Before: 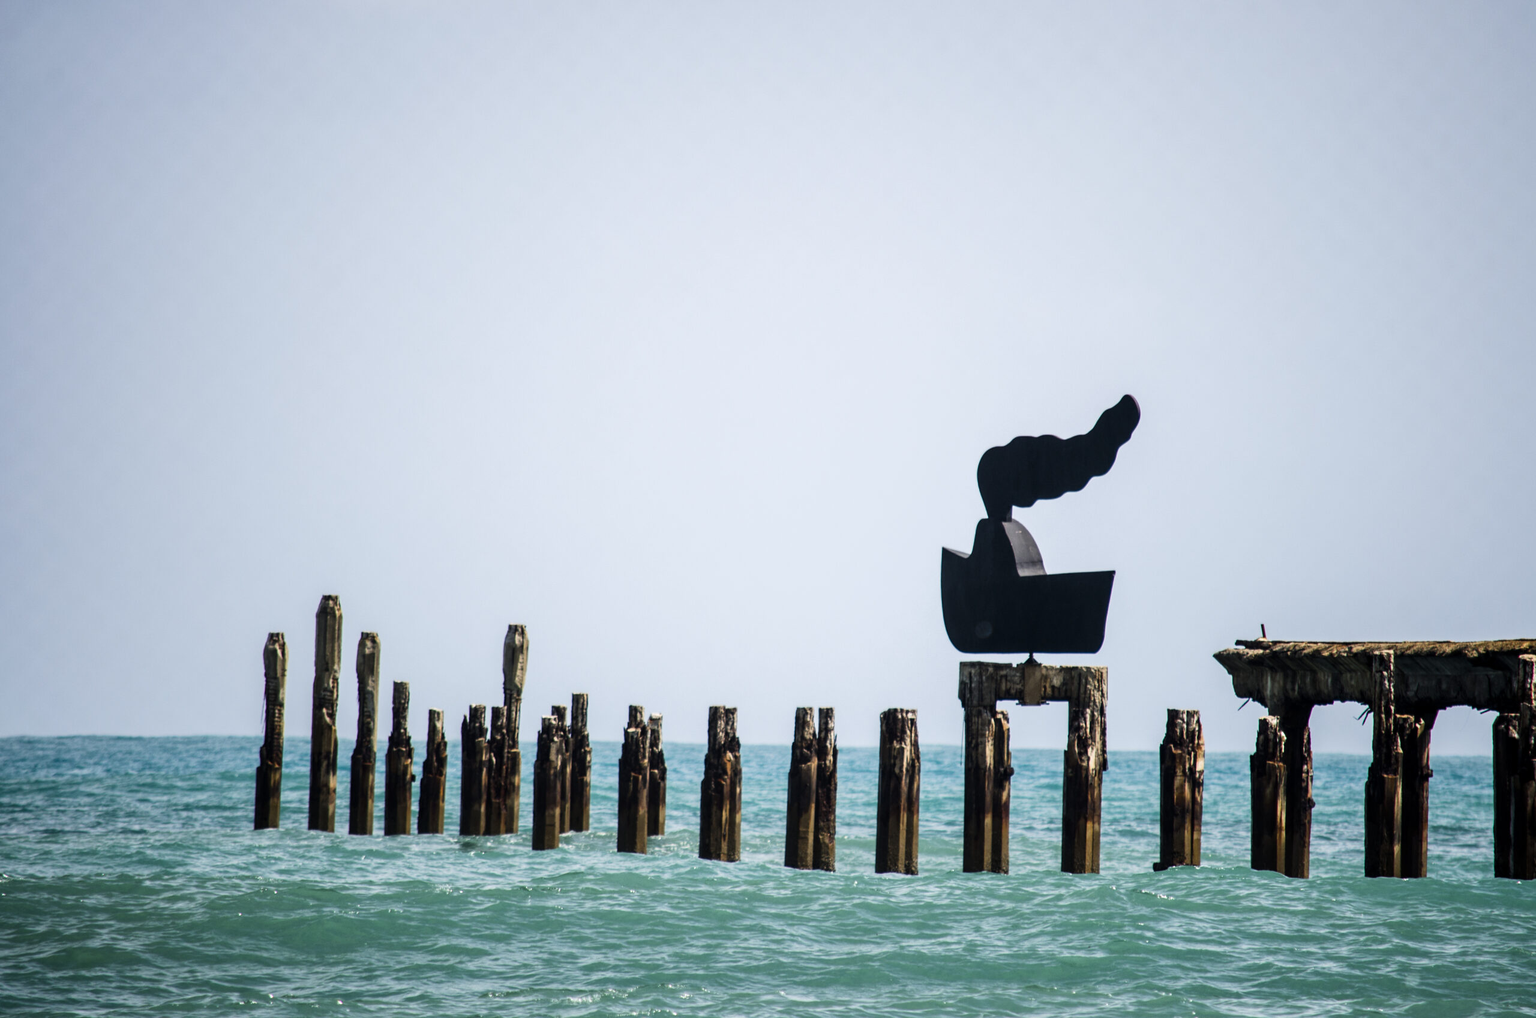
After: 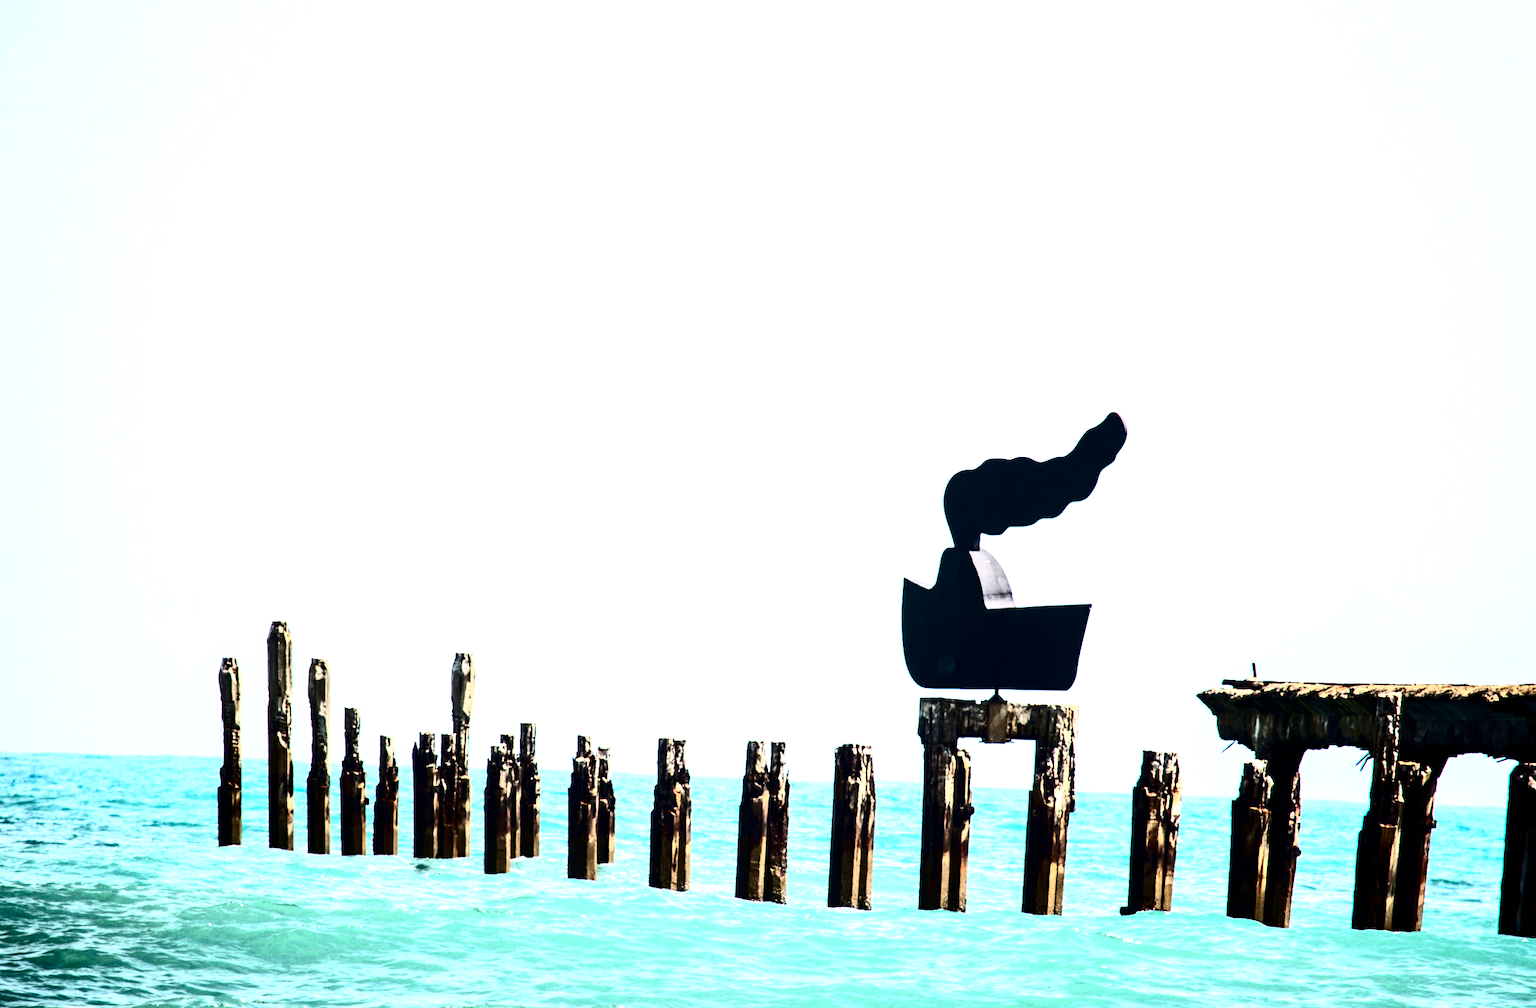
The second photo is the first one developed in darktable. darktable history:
contrast brightness saturation: contrast 0.5, saturation -0.1
exposure: black level correction 0, exposure 1.5 EV, compensate highlight preservation false
rotate and perspective: rotation 0.062°, lens shift (vertical) 0.115, lens shift (horizontal) -0.133, crop left 0.047, crop right 0.94, crop top 0.061, crop bottom 0.94
